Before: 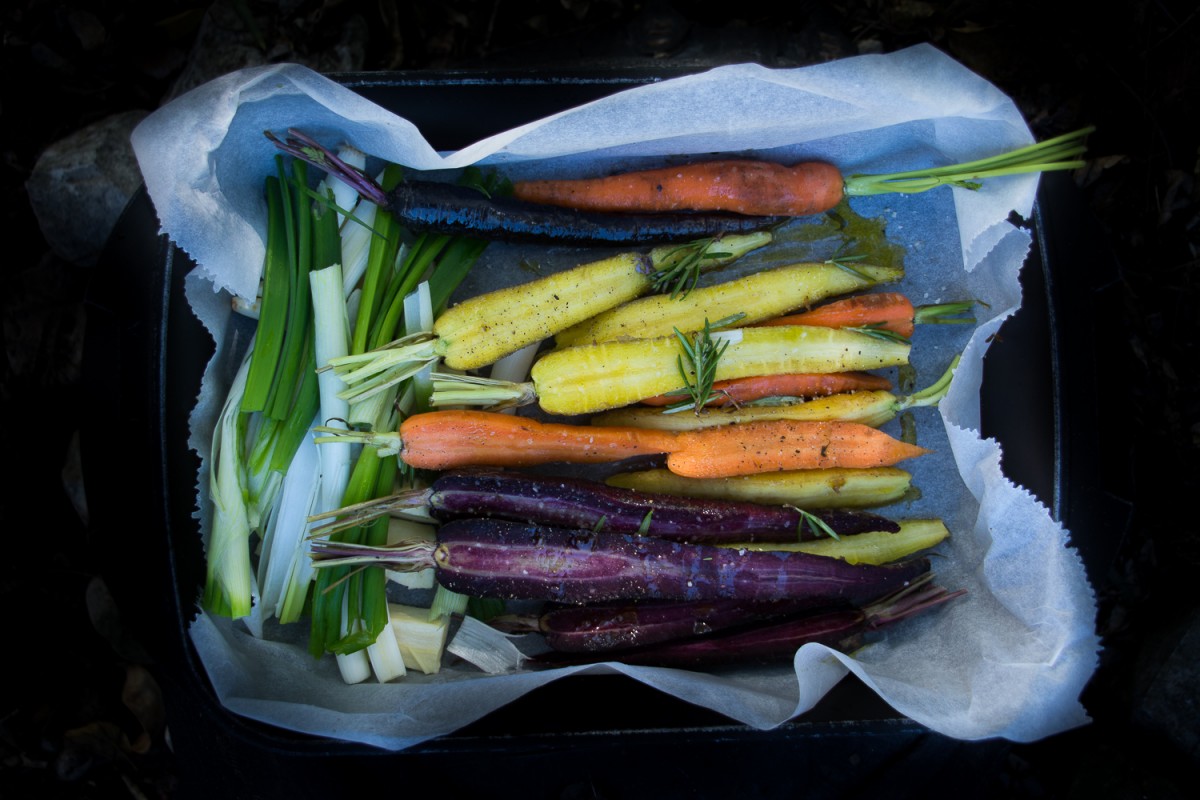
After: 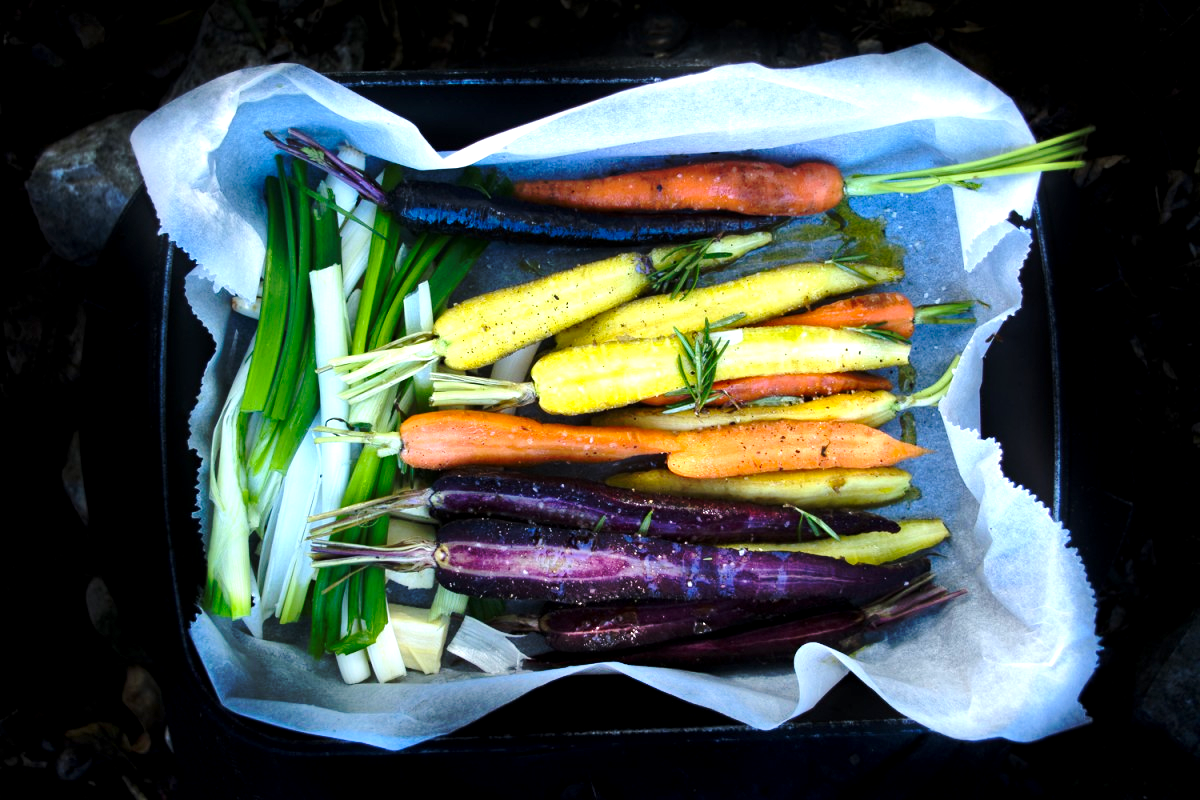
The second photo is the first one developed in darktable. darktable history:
base curve: curves: ch0 [(0, 0) (0.073, 0.04) (0.157, 0.139) (0.492, 0.492) (0.758, 0.758) (1, 1)], preserve colors none
exposure: black level correction 0.001, exposure 1.116 EV, compensate highlight preservation false
shadows and highlights: shadows 52.42, soften with gaussian
